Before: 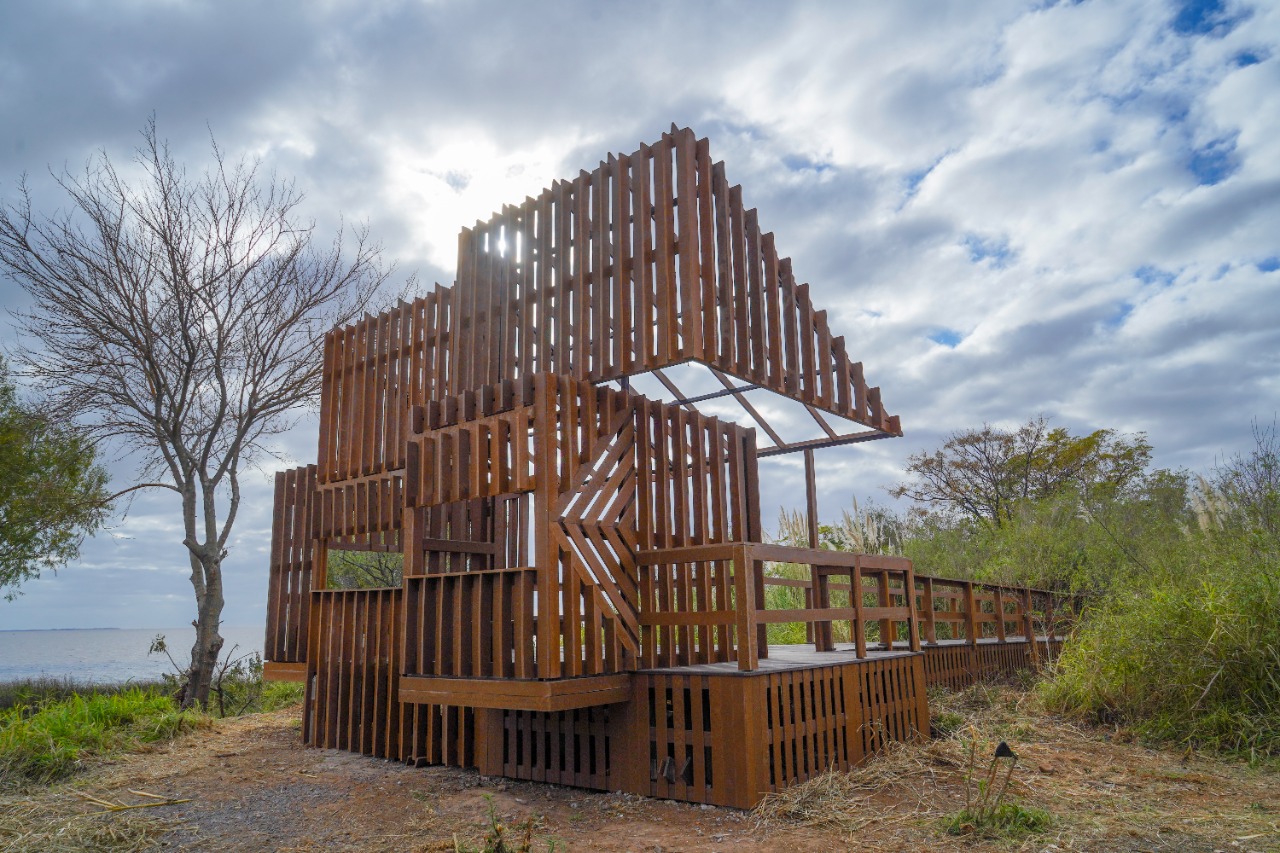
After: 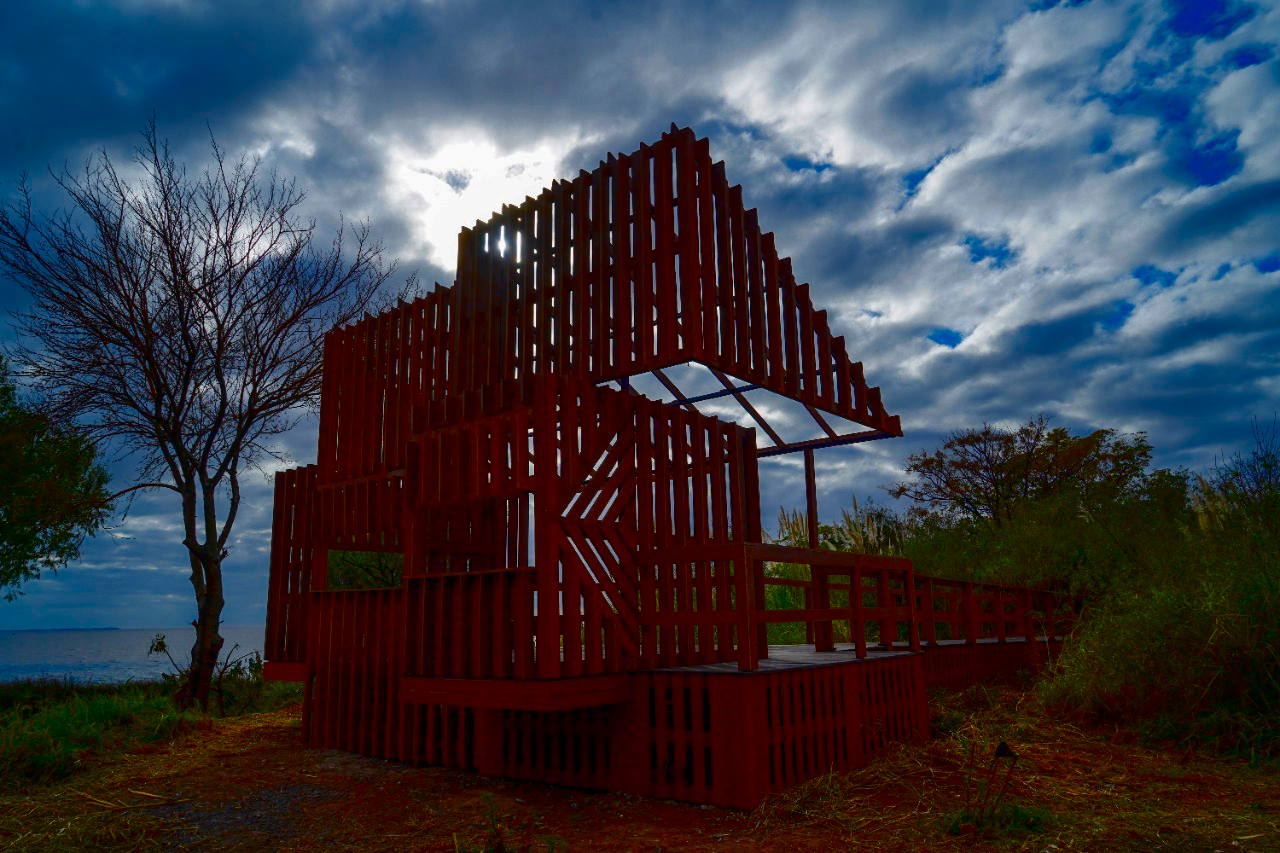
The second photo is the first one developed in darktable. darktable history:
contrast brightness saturation: brightness -0.994, saturation 0.986
